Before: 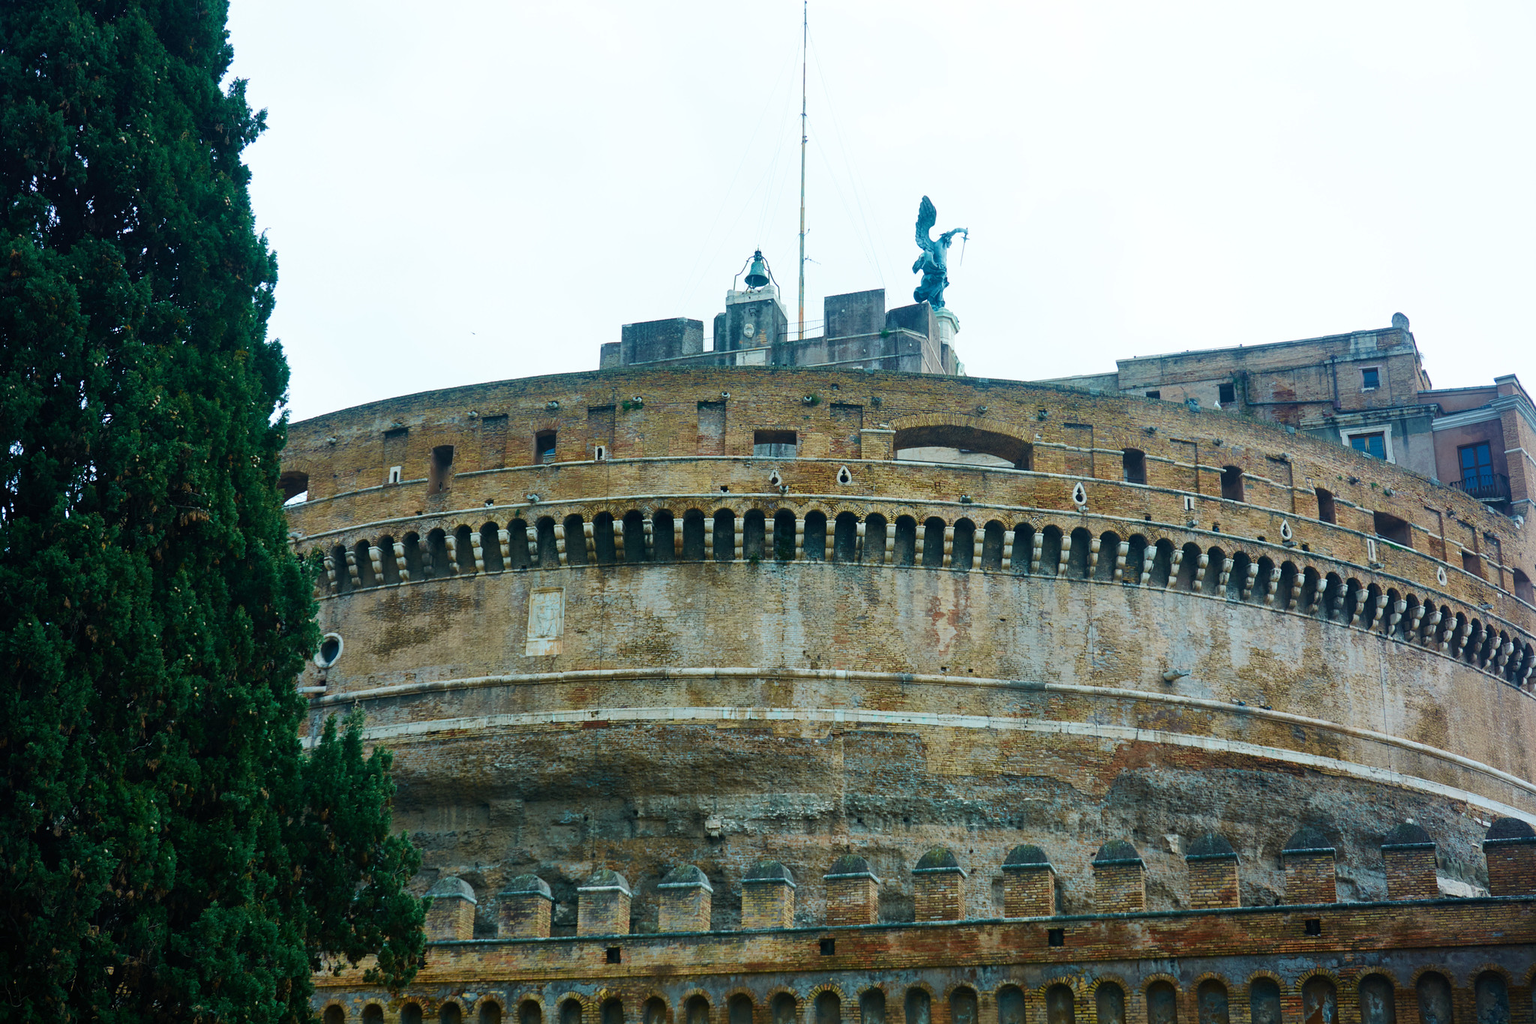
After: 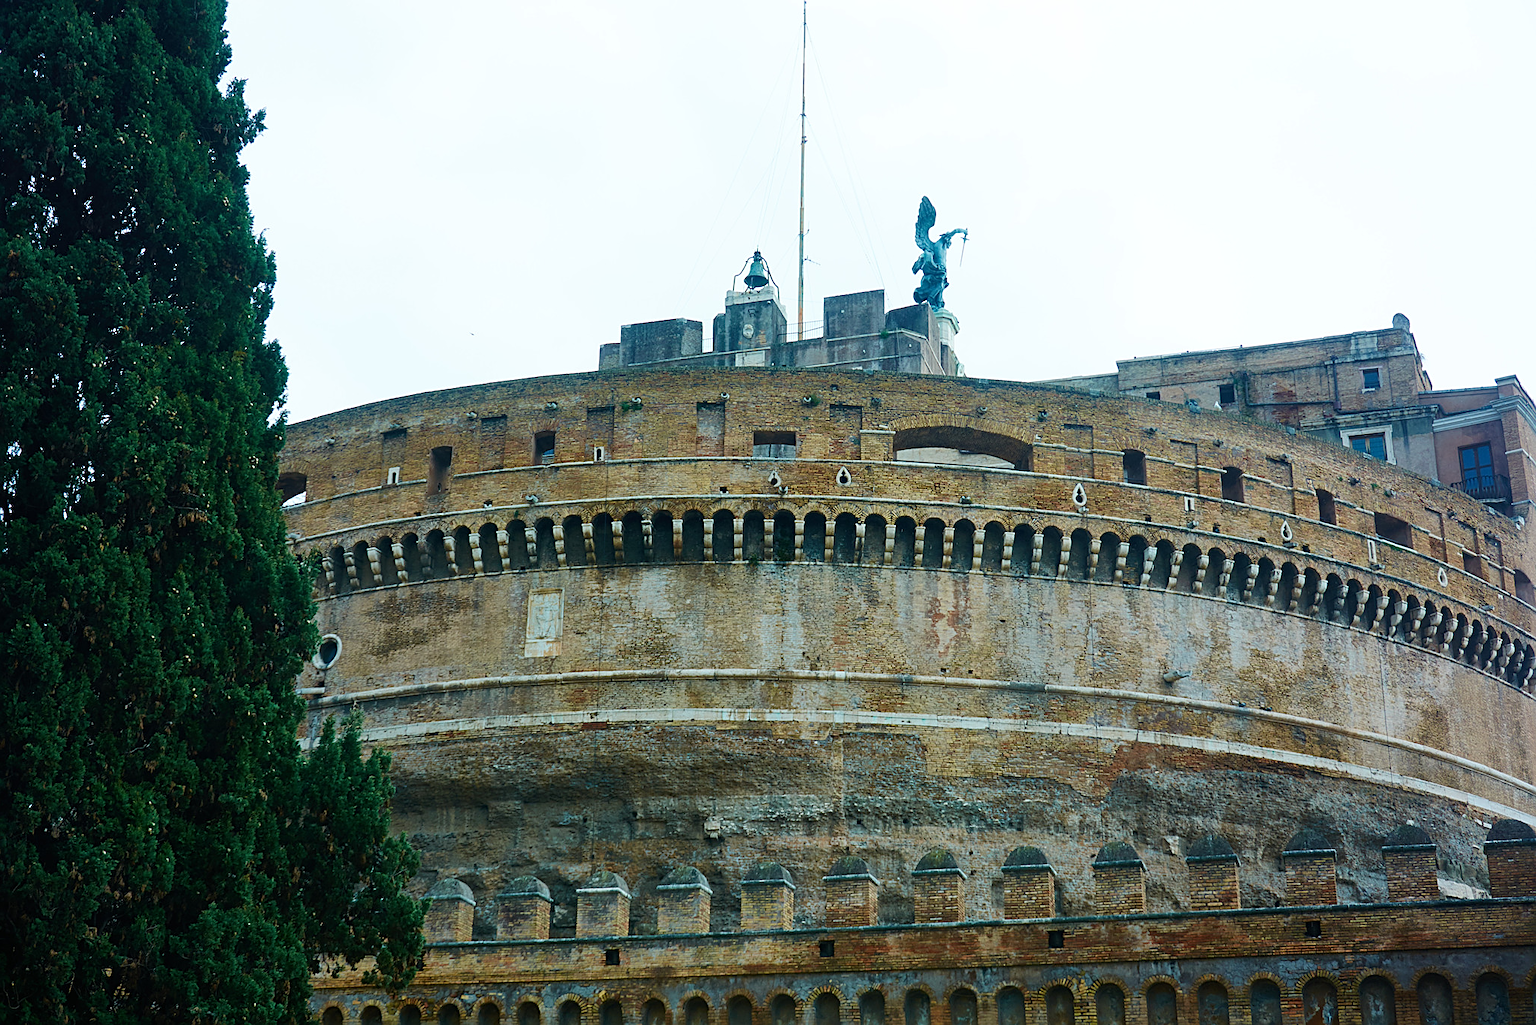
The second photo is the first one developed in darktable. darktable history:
sharpen: on, module defaults
crop and rotate: left 0.161%, bottom 0.008%
